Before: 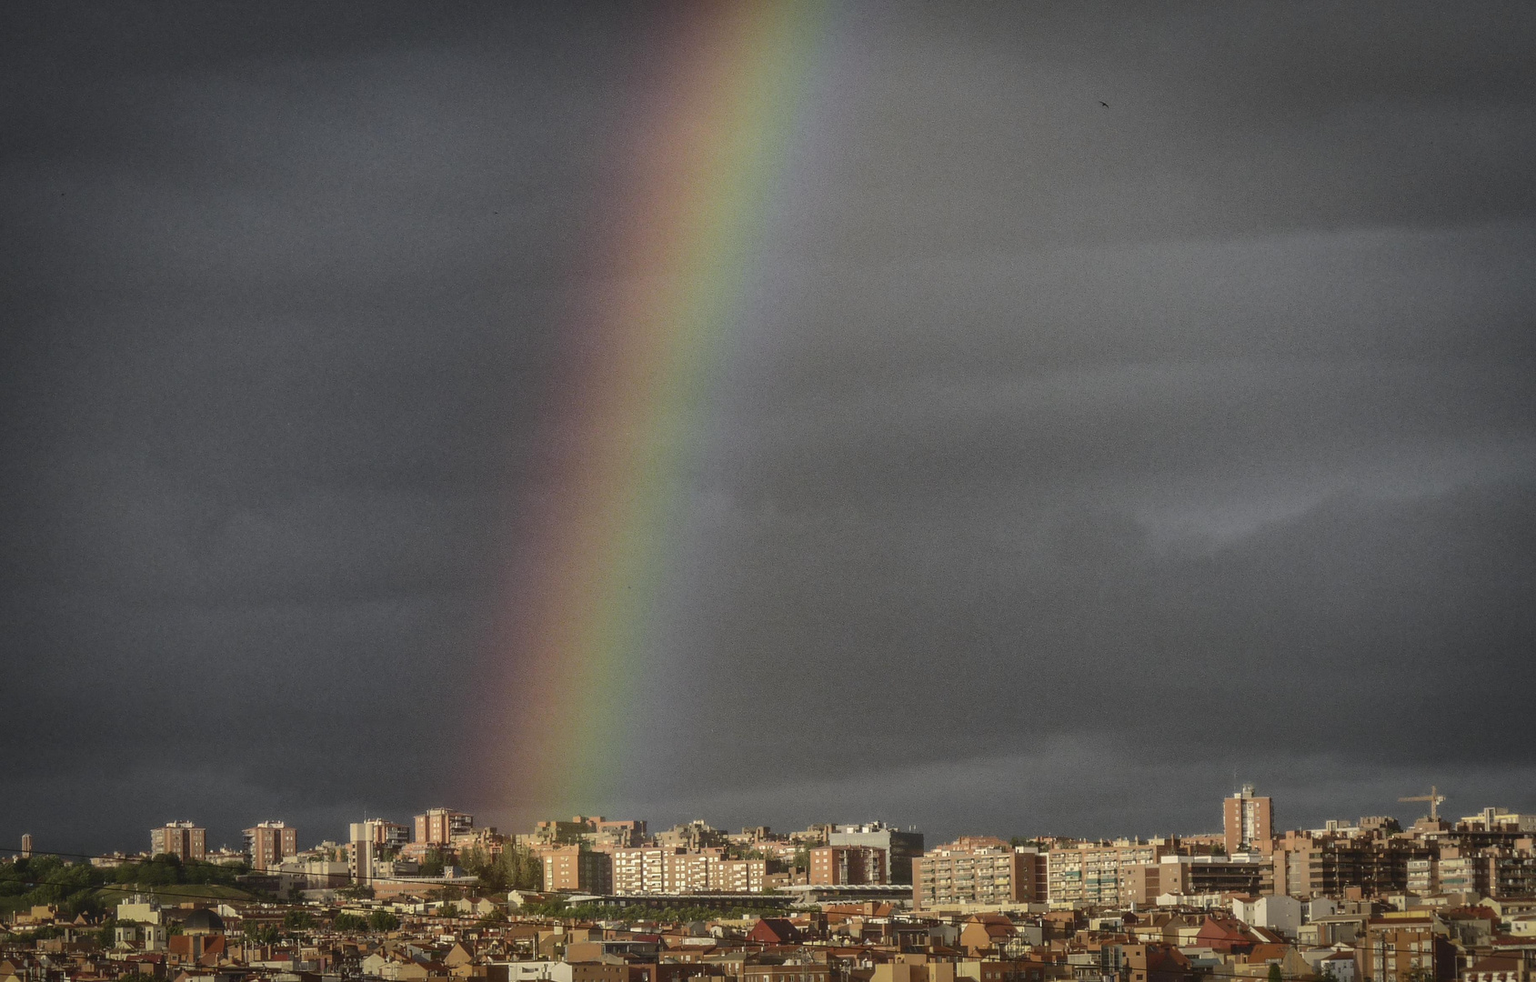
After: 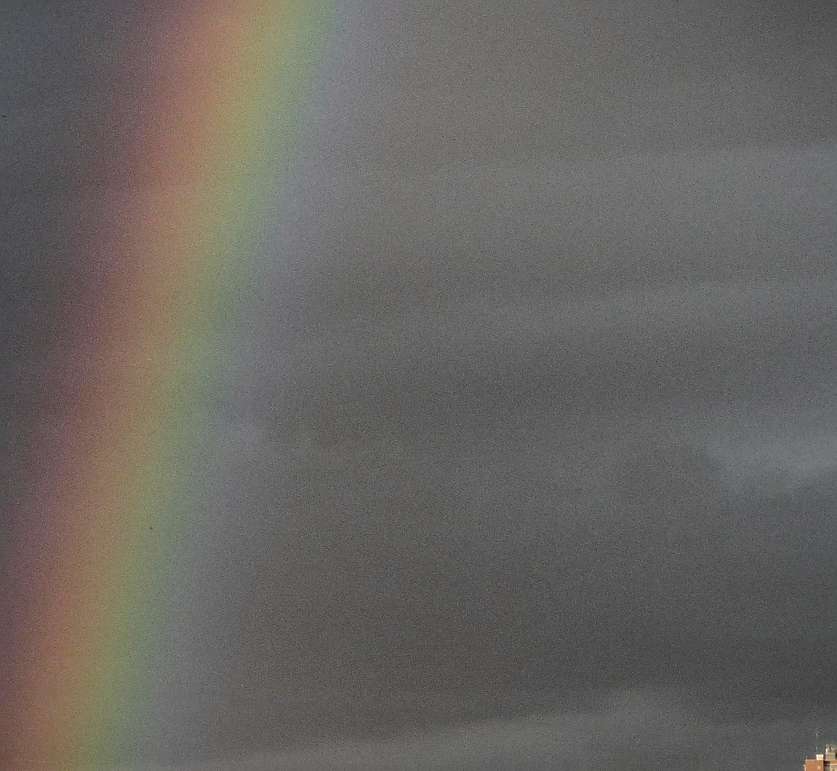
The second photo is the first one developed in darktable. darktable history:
crop: left 32.075%, top 10.976%, right 18.355%, bottom 17.596%
sharpen: on, module defaults
